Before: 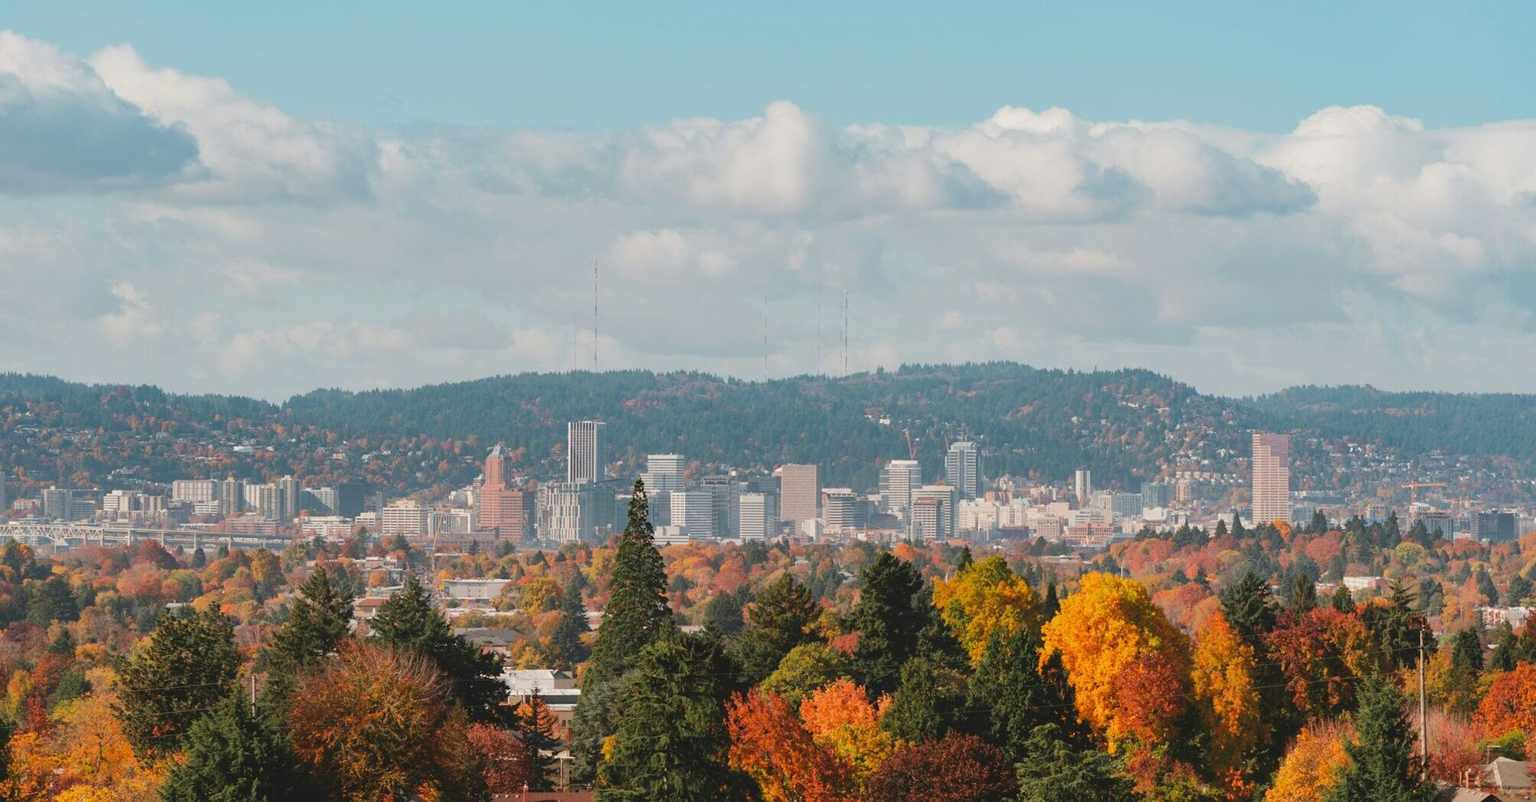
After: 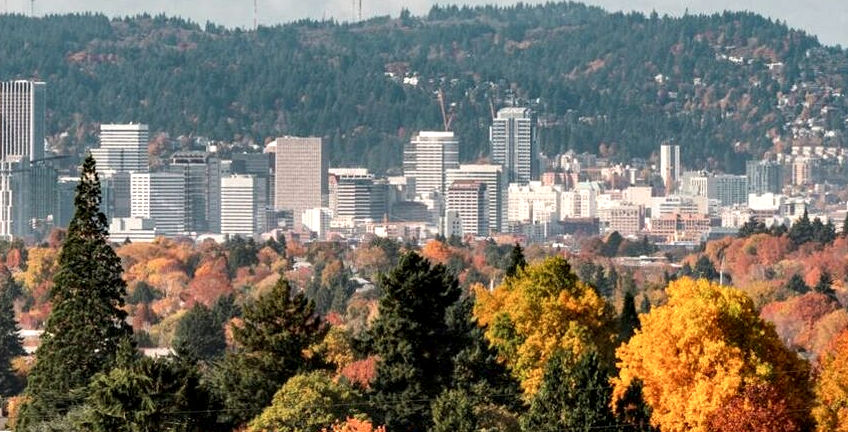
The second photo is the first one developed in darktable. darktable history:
crop: left 37.211%, top 44.881%, right 20.509%, bottom 13.774%
local contrast: highlights 81%, shadows 58%, detail 174%, midtone range 0.606
